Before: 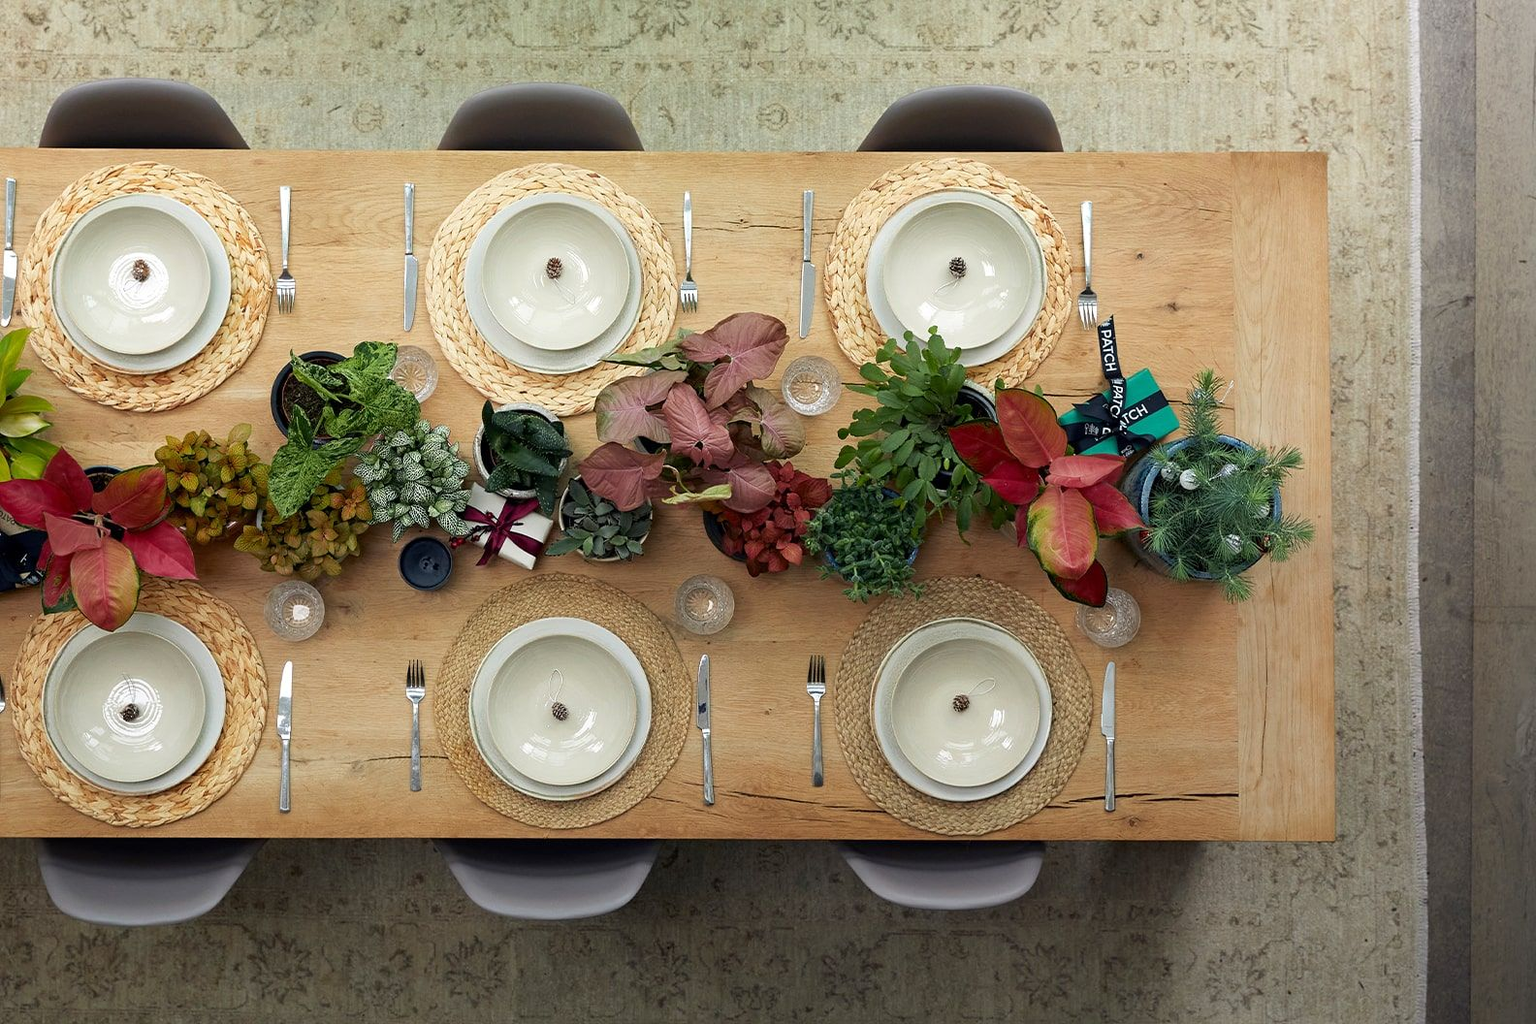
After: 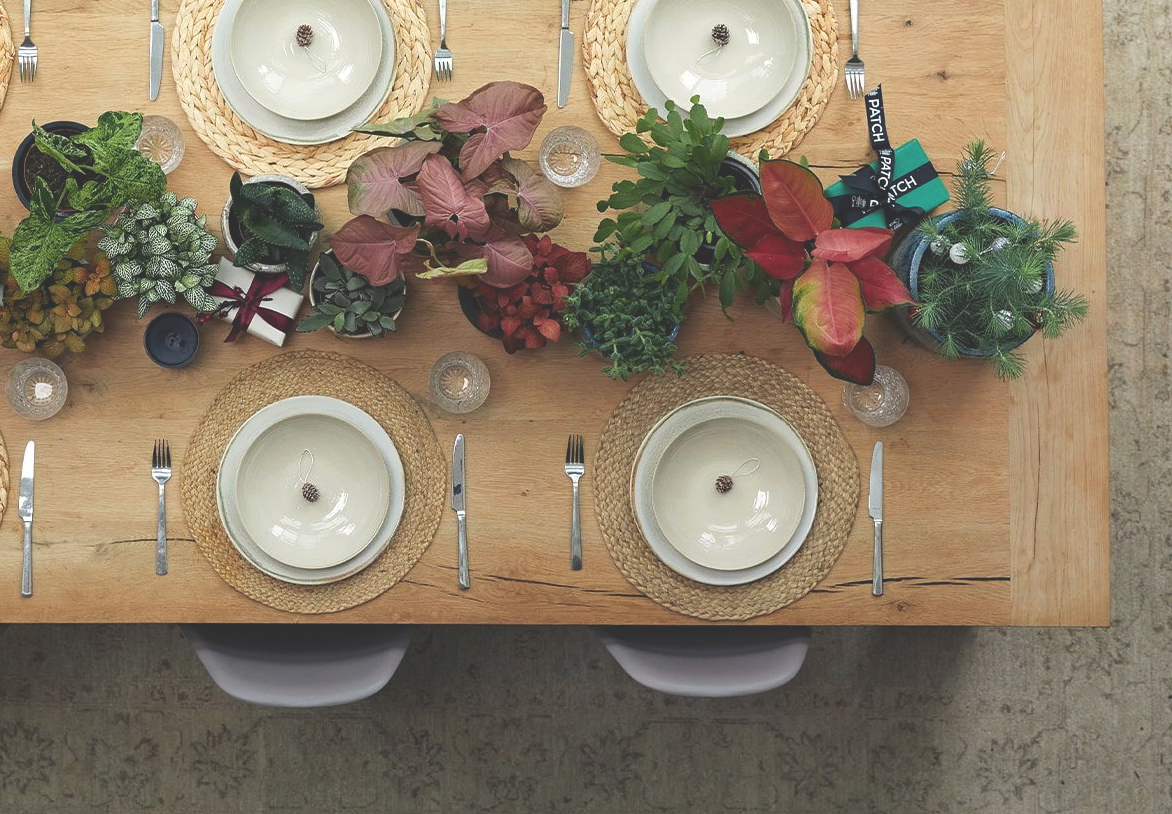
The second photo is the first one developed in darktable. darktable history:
crop: left 16.871%, top 22.857%, right 9.116%
exposure: black level correction -0.028, compensate highlight preservation false
